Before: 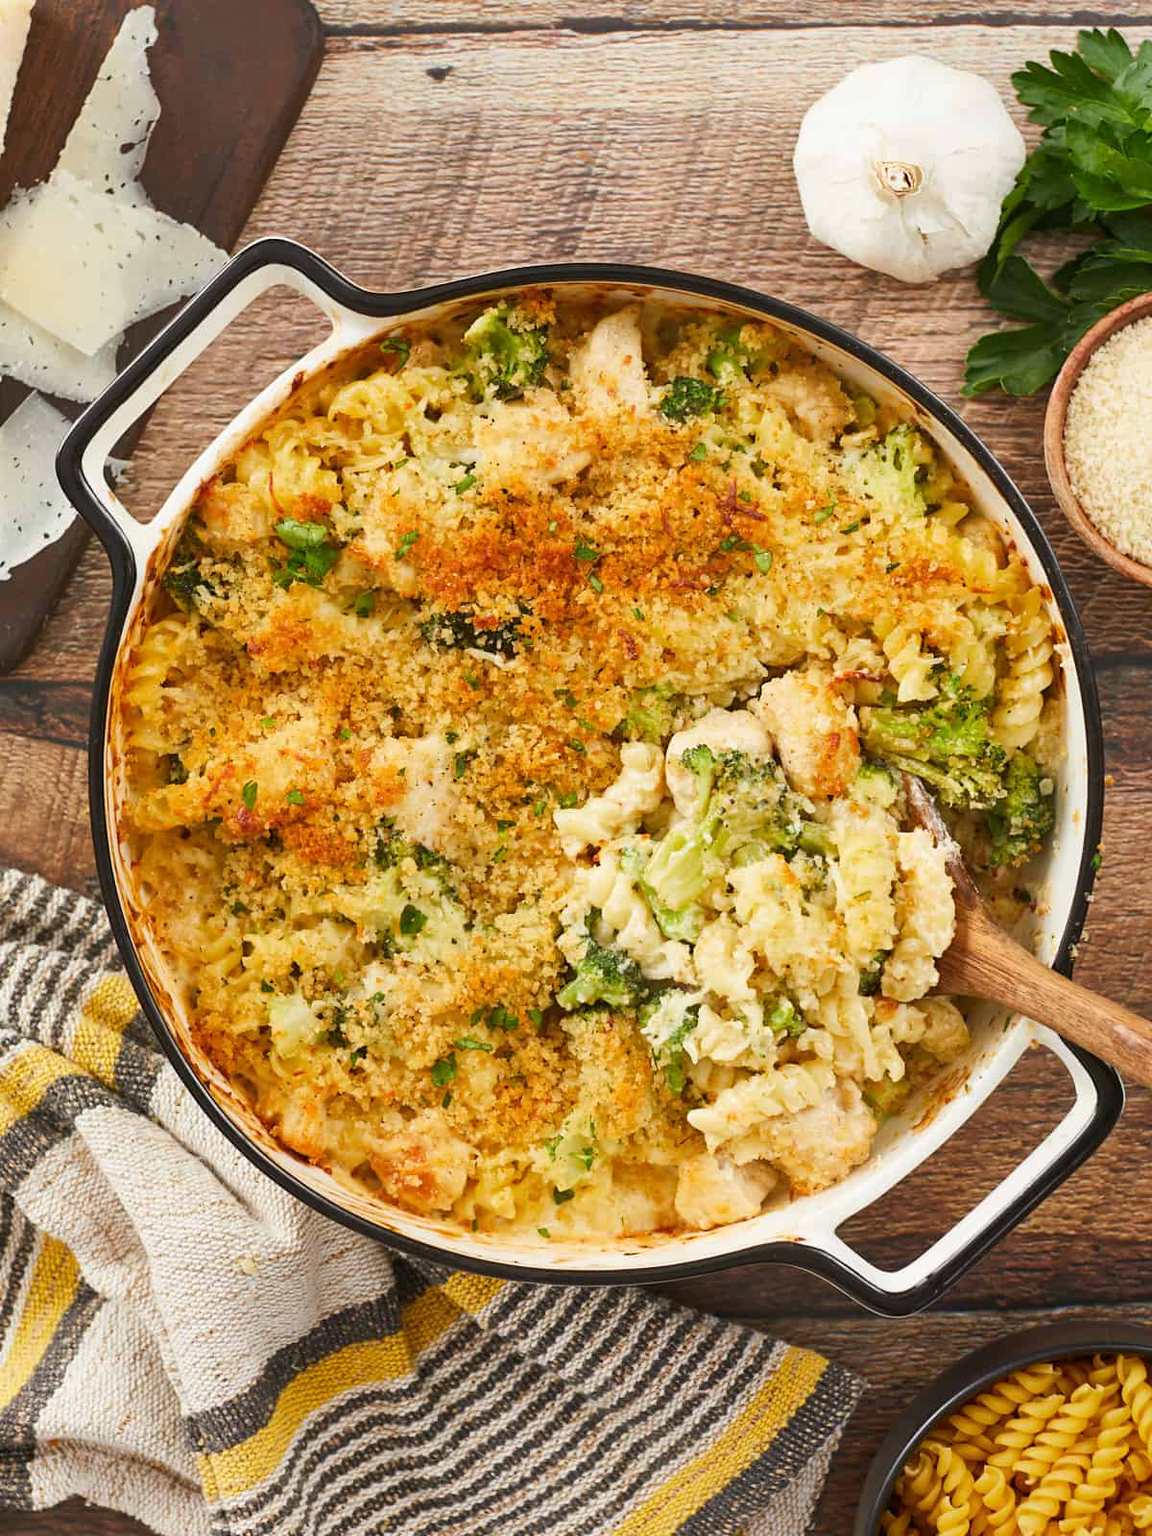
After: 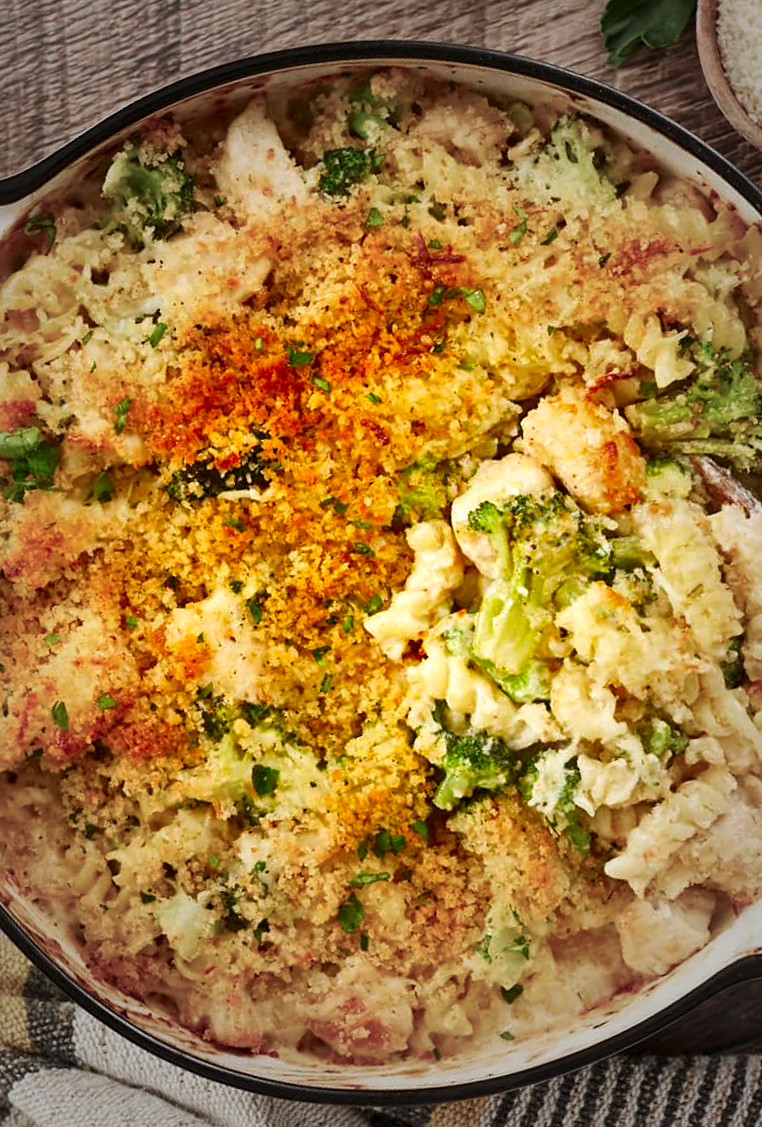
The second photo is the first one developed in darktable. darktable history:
vignetting: fall-off start 34.25%, fall-off radius 64.65%, width/height ratio 0.959
local contrast: mode bilateral grid, contrast 25, coarseness 60, detail 151%, midtone range 0.2
crop and rotate: angle 20.48°, left 6.891%, right 3.92%, bottom 1.1%
contrast brightness saturation: brightness -0.028, saturation 0.353
